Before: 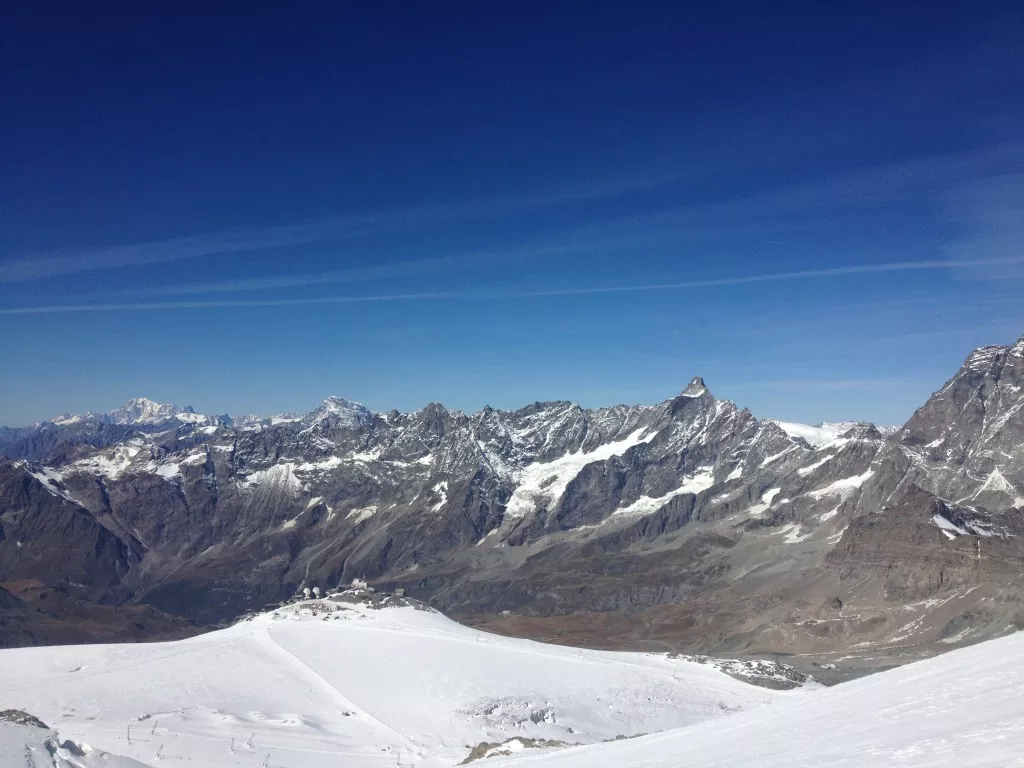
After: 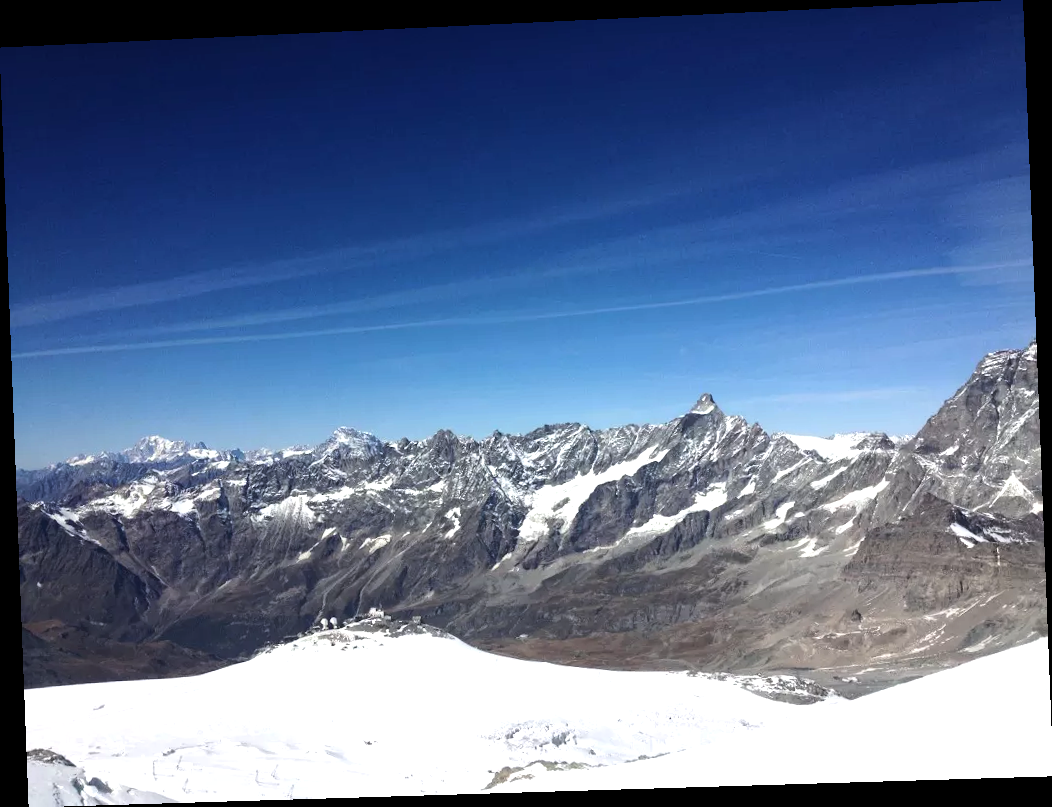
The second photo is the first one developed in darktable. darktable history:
rotate and perspective: rotation -2.22°, lens shift (horizontal) -0.022, automatic cropping off
tone equalizer: -8 EV -0.75 EV, -7 EV -0.7 EV, -6 EV -0.6 EV, -5 EV -0.4 EV, -3 EV 0.4 EV, -2 EV 0.6 EV, -1 EV 0.7 EV, +0 EV 0.75 EV, edges refinement/feathering 500, mask exposure compensation -1.57 EV, preserve details no
